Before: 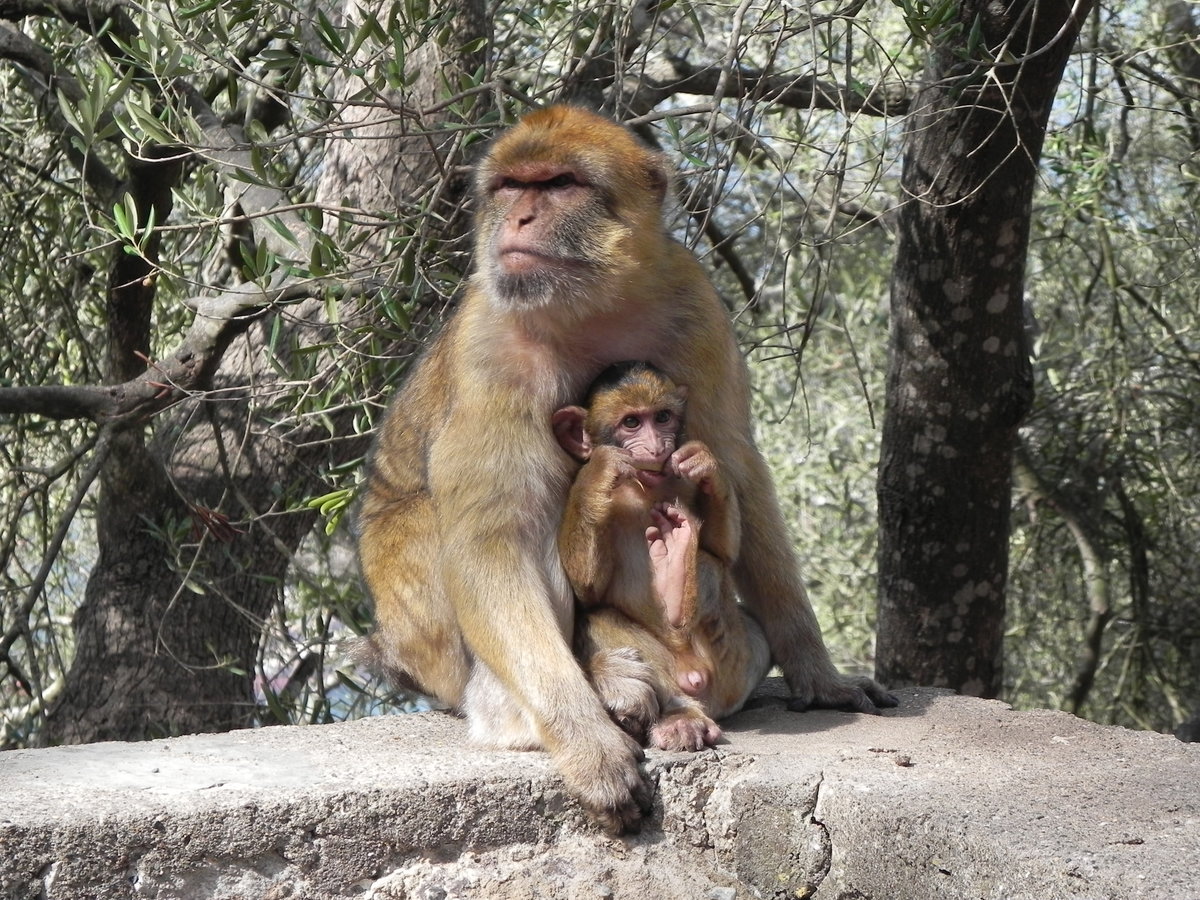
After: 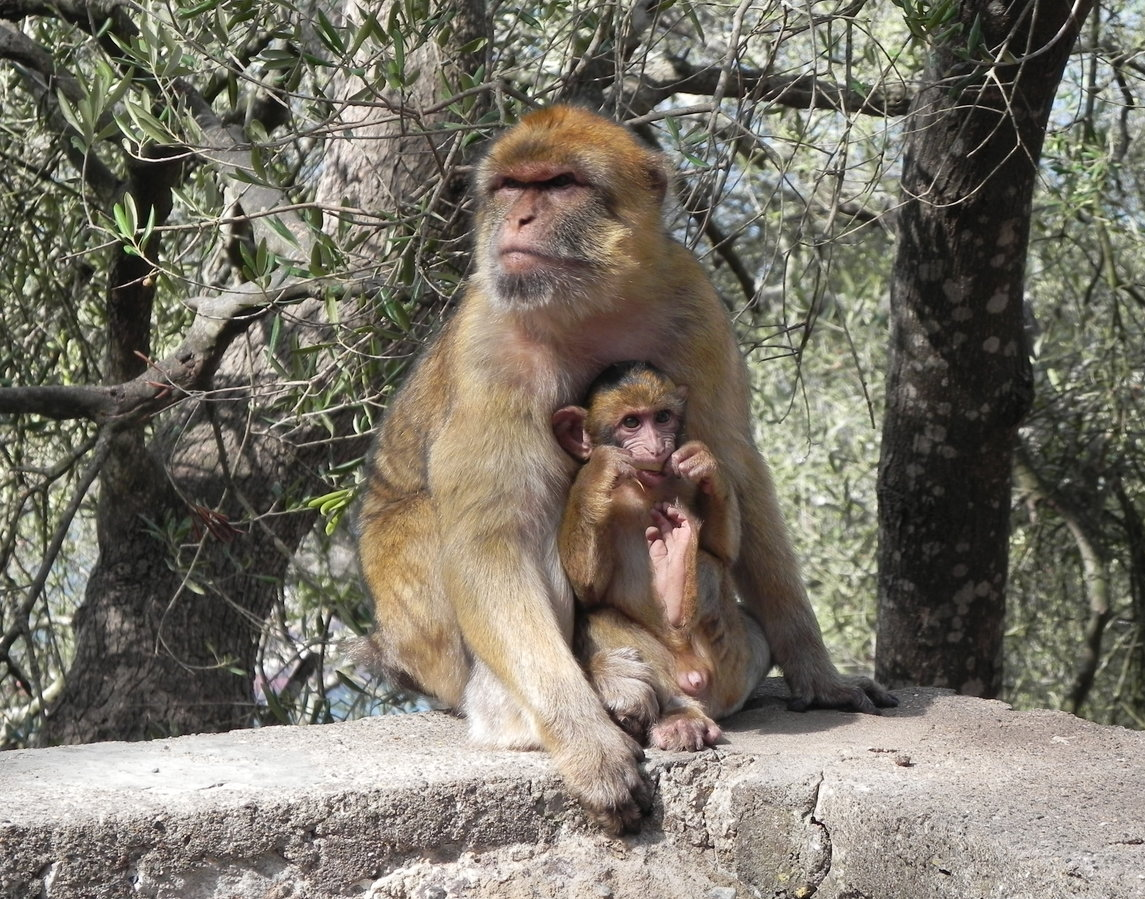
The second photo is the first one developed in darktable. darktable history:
crop: right 4.521%, bottom 0.04%
